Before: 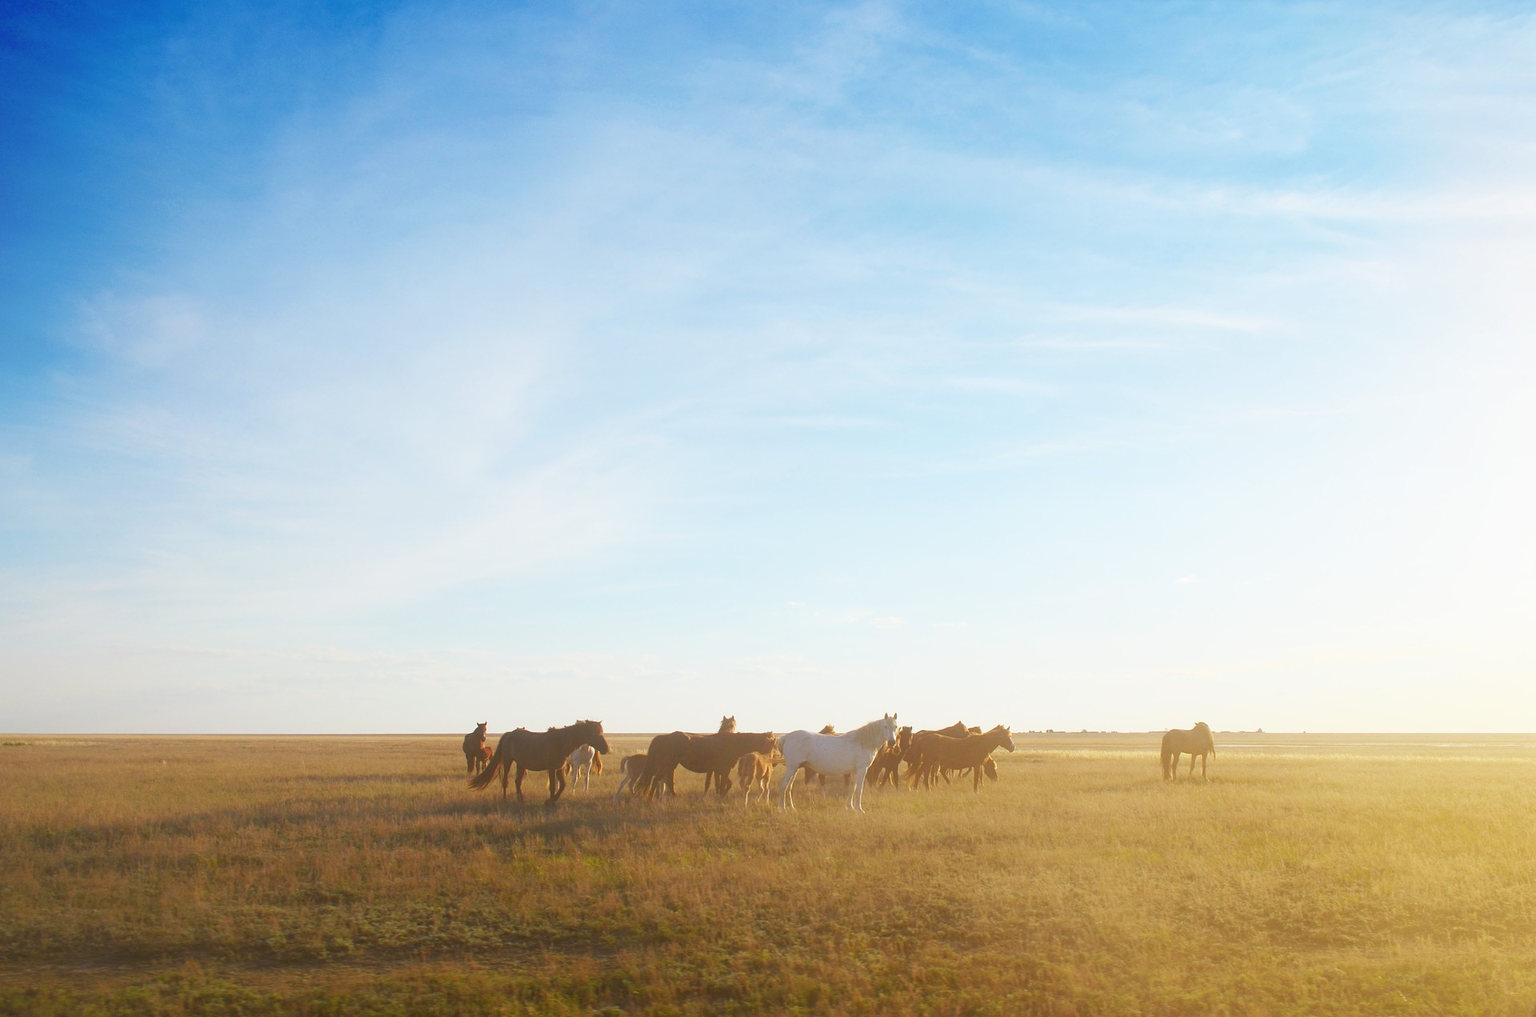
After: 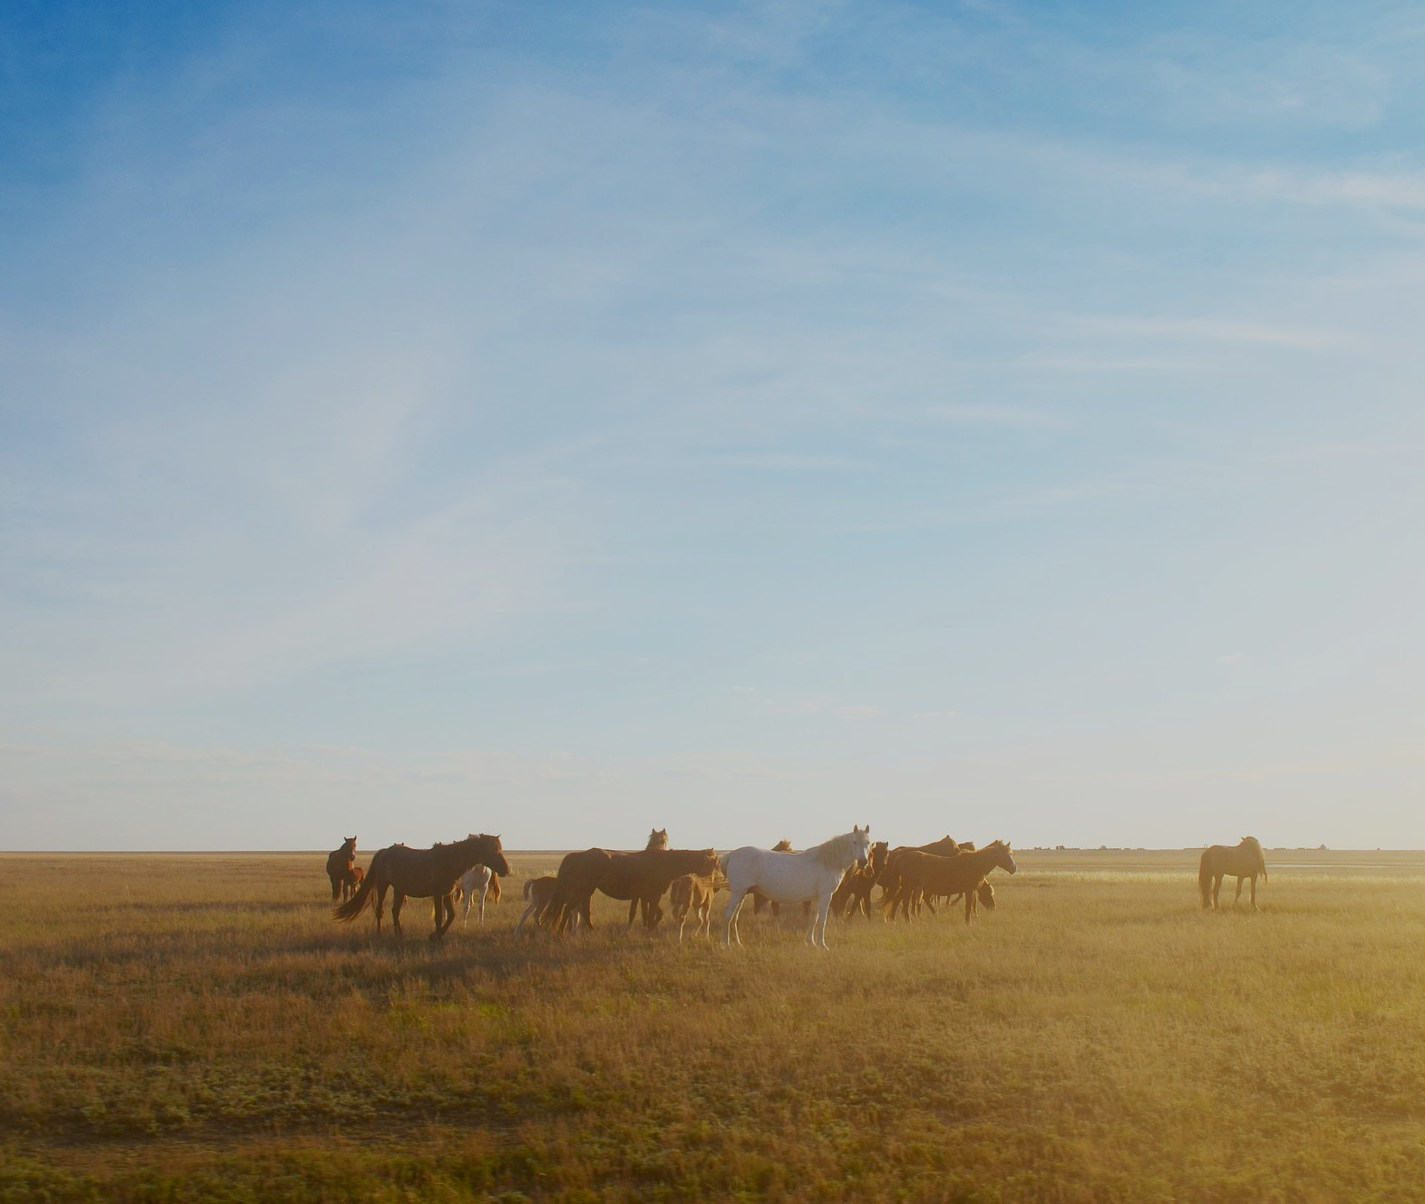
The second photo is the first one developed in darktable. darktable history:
crop and rotate: left 13.168%, top 5.262%, right 12.579%
exposure: black level correction 0.009, exposure -0.666 EV, compensate highlight preservation false
